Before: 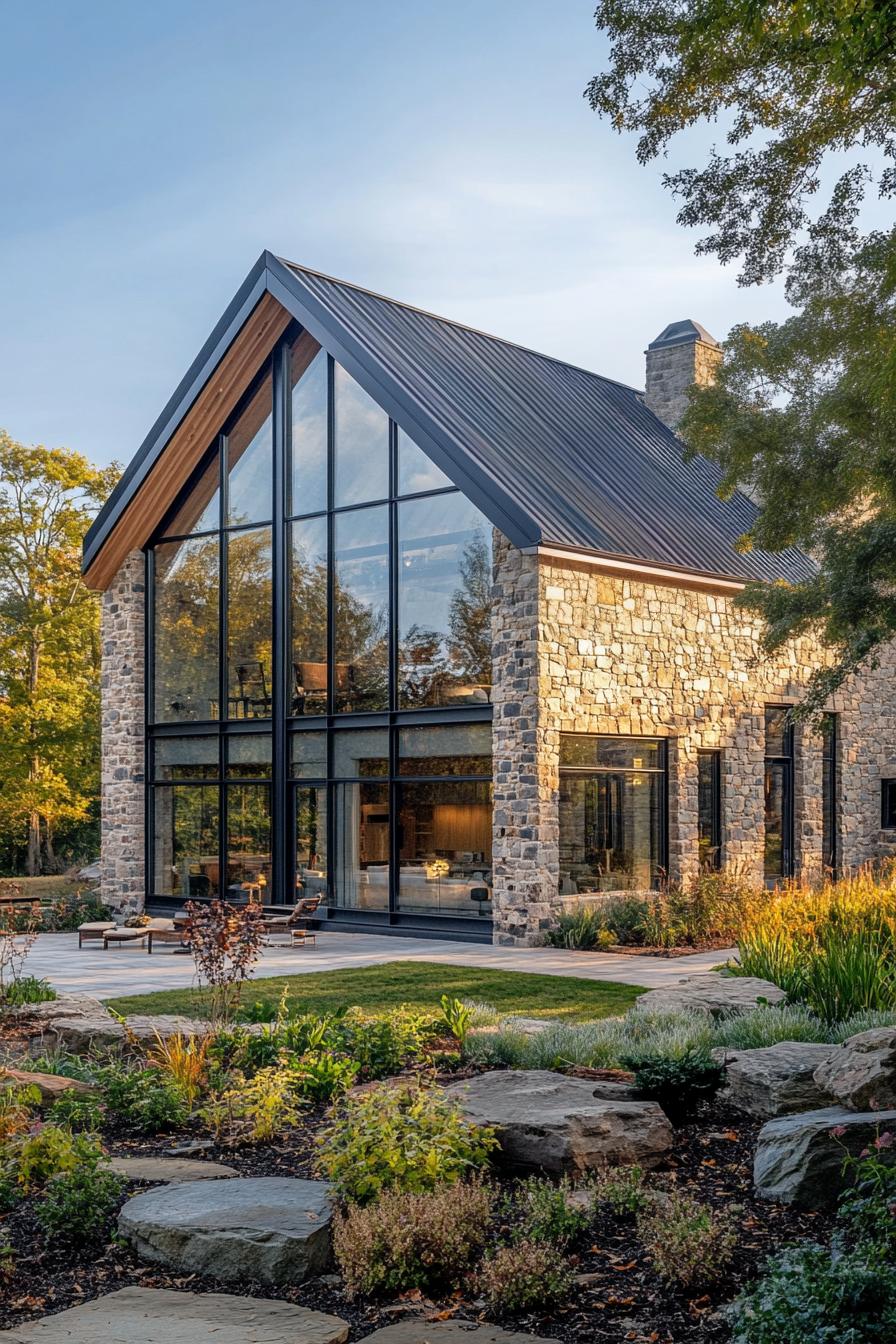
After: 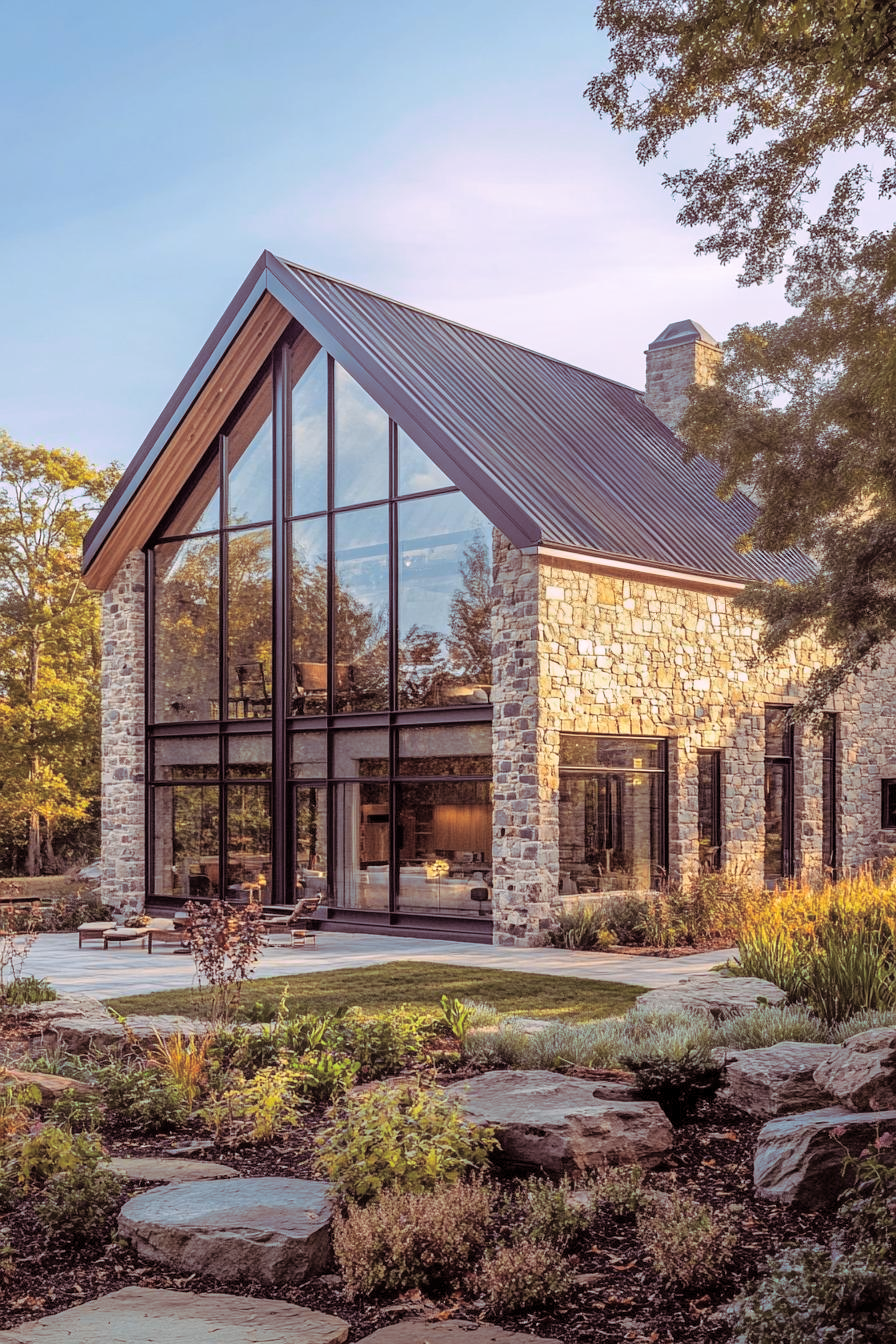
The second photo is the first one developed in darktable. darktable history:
contrast brightness saturation: brightness 0.13
split-toning: highlights › hue 298.8°, highlights › saturation 0.73, compress 41.76%
